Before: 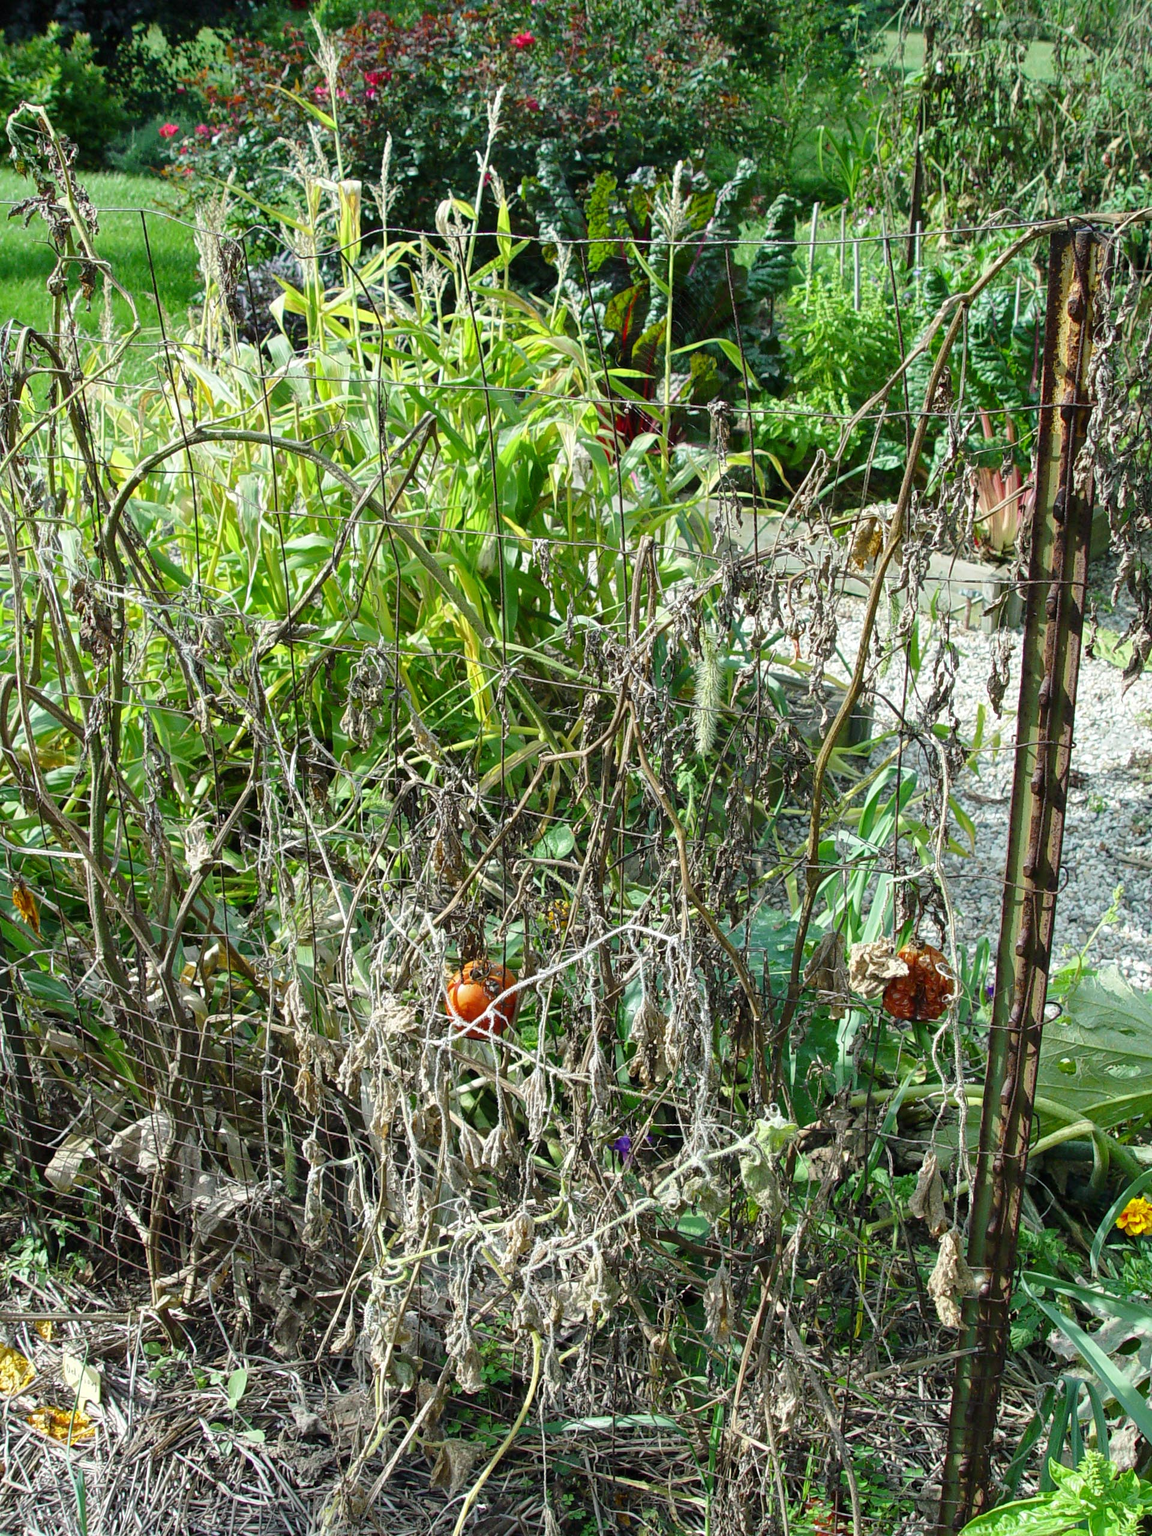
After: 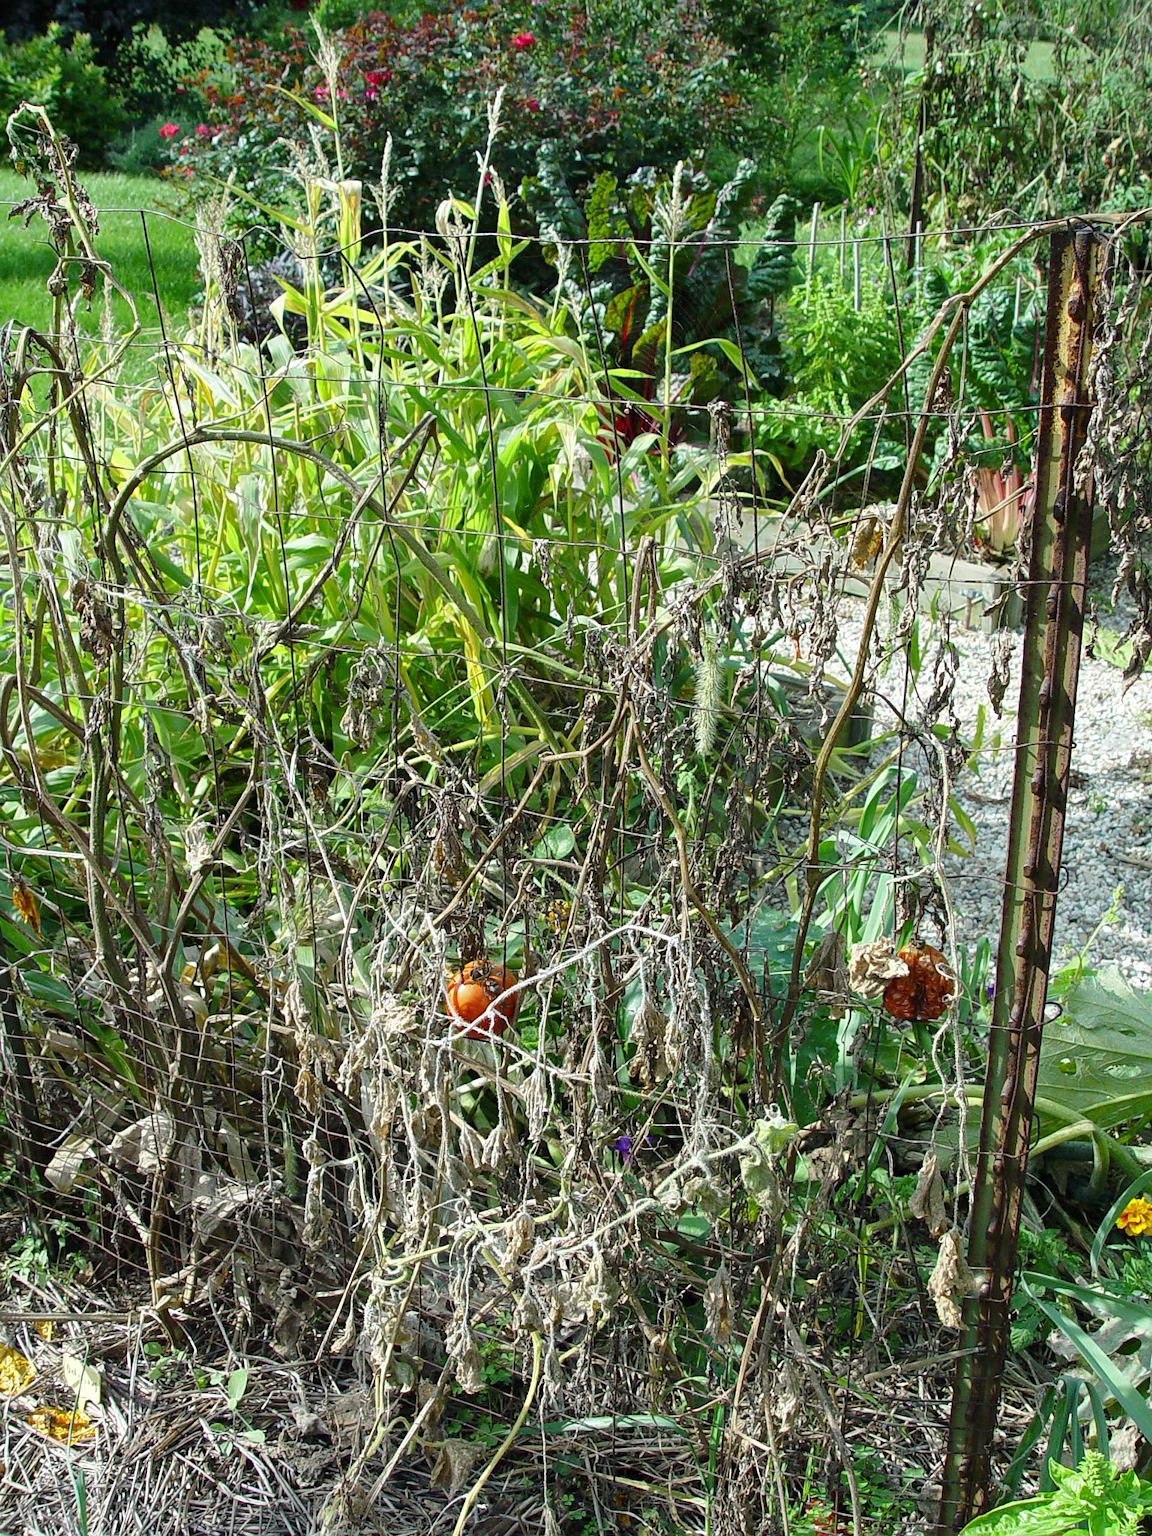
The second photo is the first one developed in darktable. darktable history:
color correction: highlights b* -0.053
sharpen: amount 0.21
